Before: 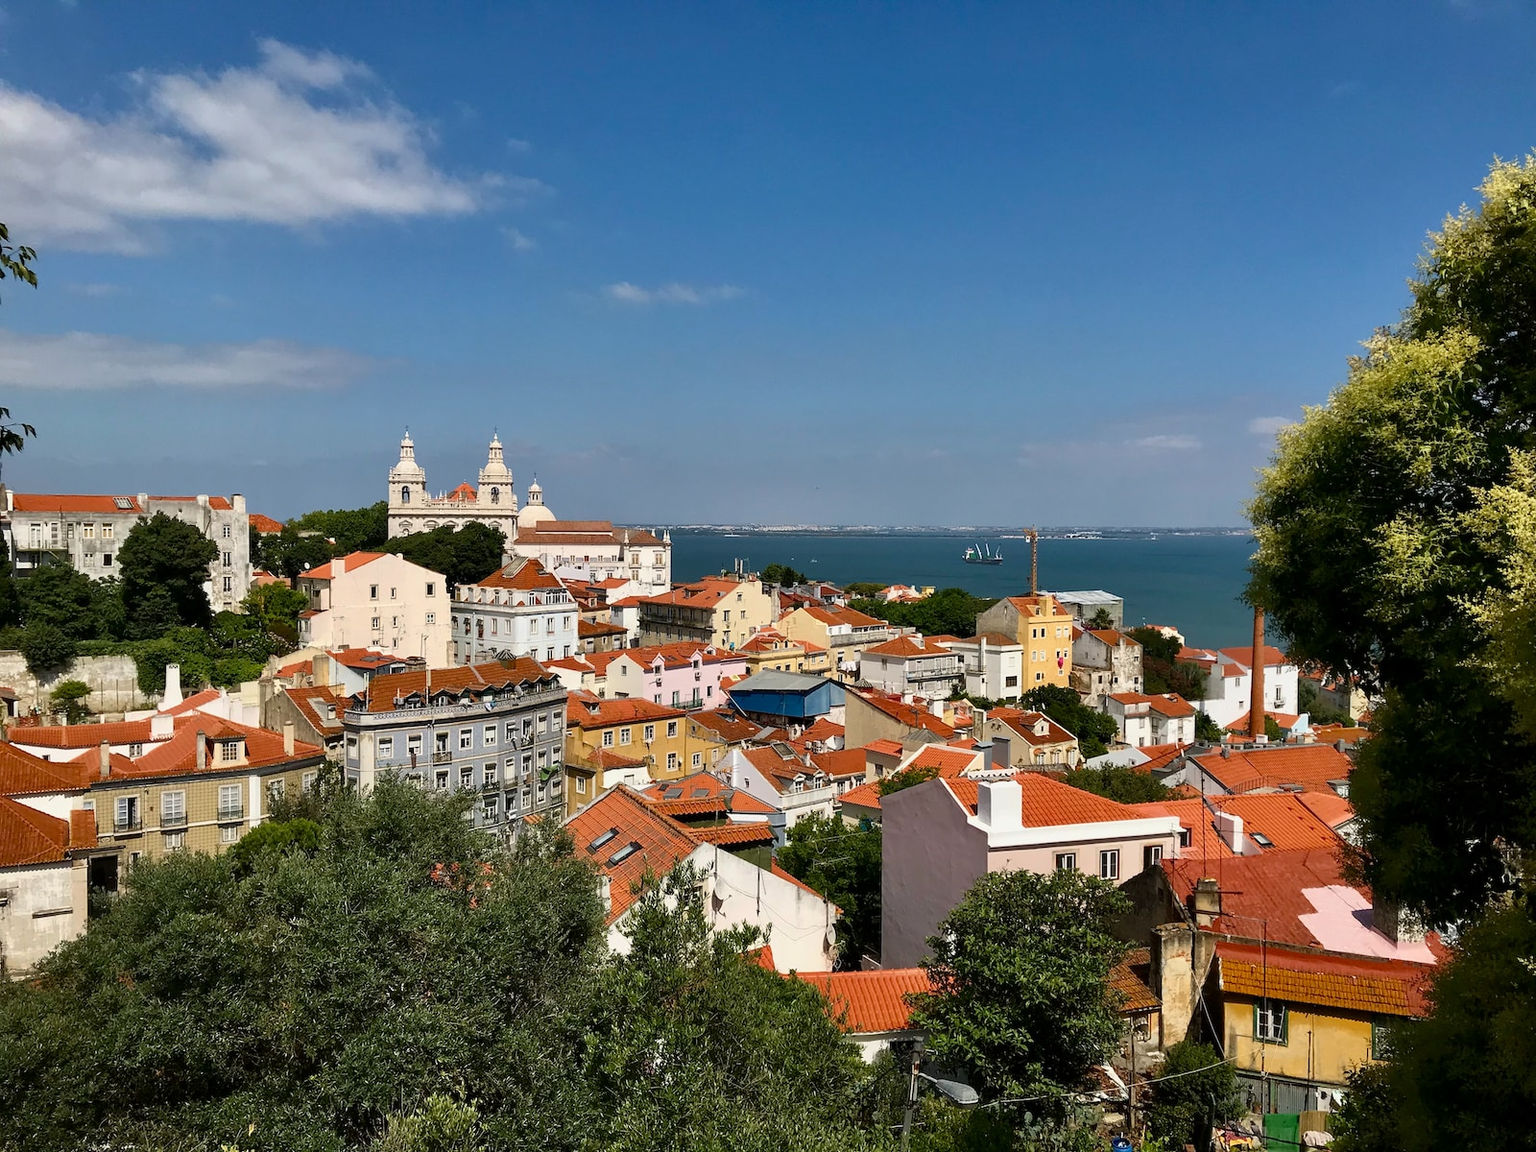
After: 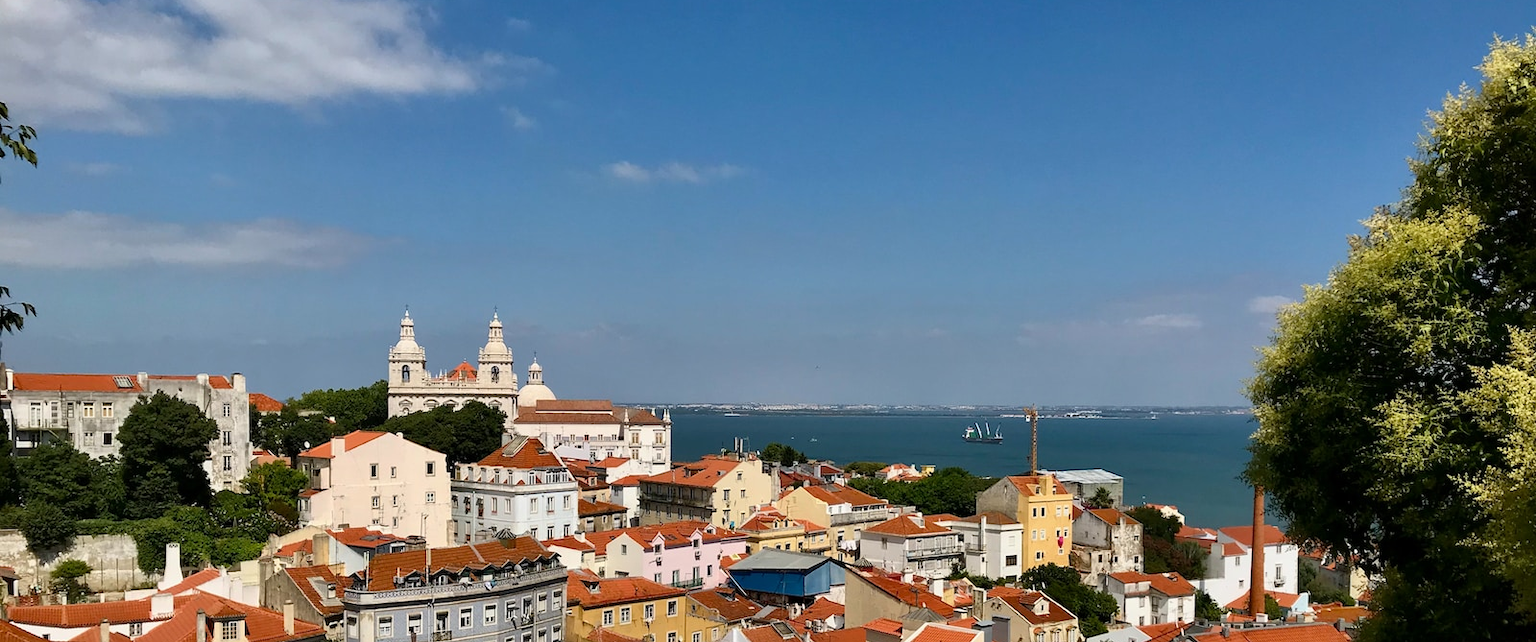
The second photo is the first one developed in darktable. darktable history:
crop and rotate: top 10.557%, bottom 33.615%
